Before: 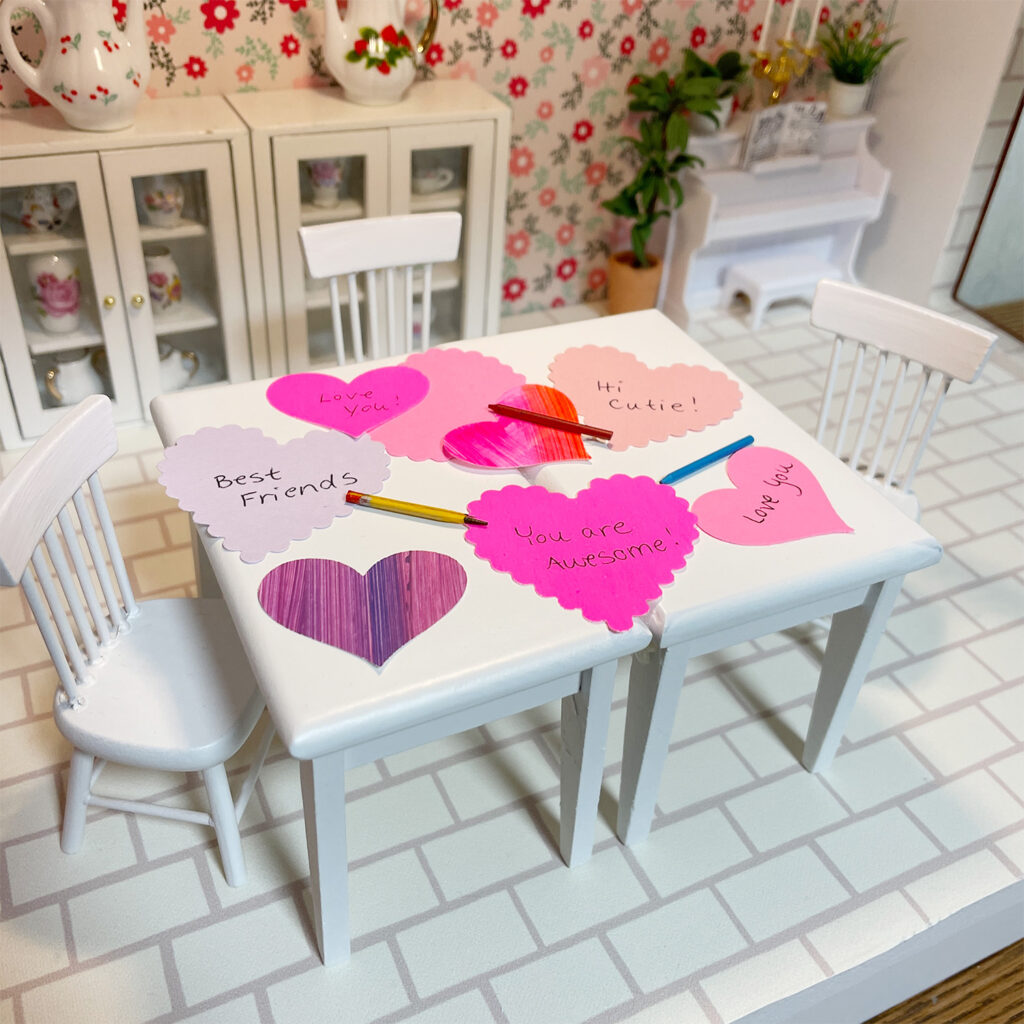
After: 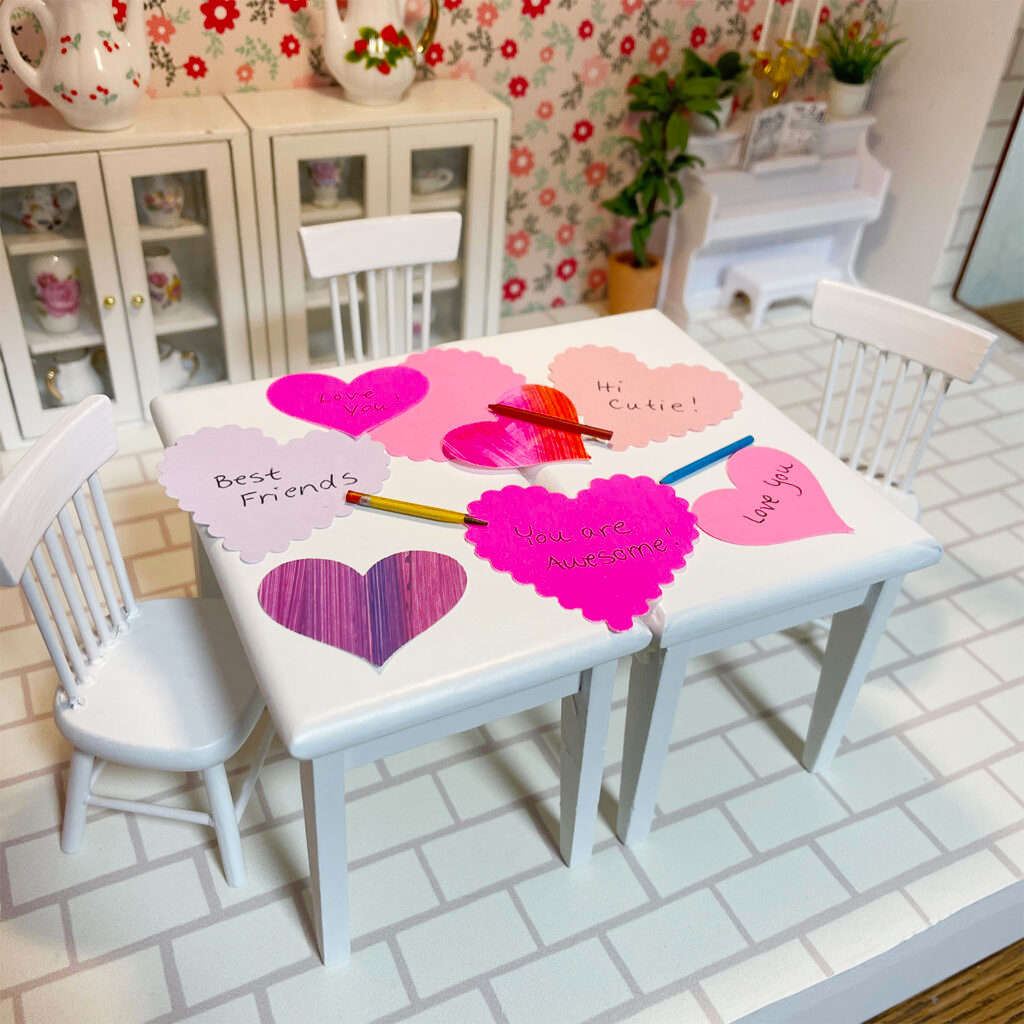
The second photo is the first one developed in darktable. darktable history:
exposure: black level correction 0, compensate exposure bias true, compensate highlight preservation false
color balance rgb: shadows fall-off 101%, linear chroma grading › mid-tones 7.63%, perceptual saturation grading › mid-tones 11.68%, mask middle-gray fulcrum 22.45%, global vibrance 10.11%, saturation formula JzAzBz (2021)
